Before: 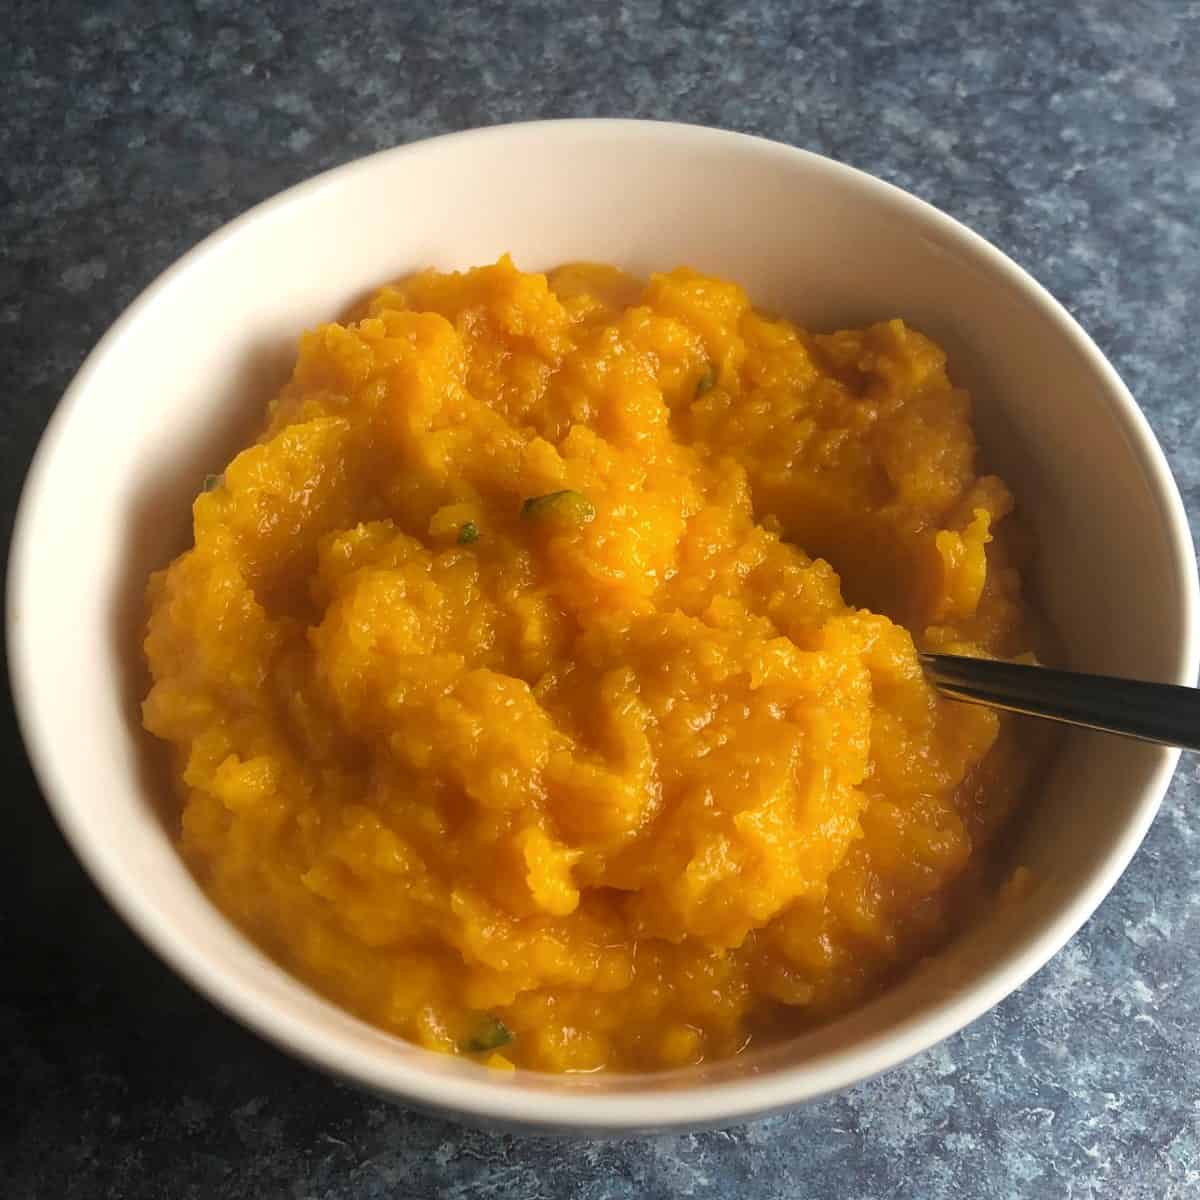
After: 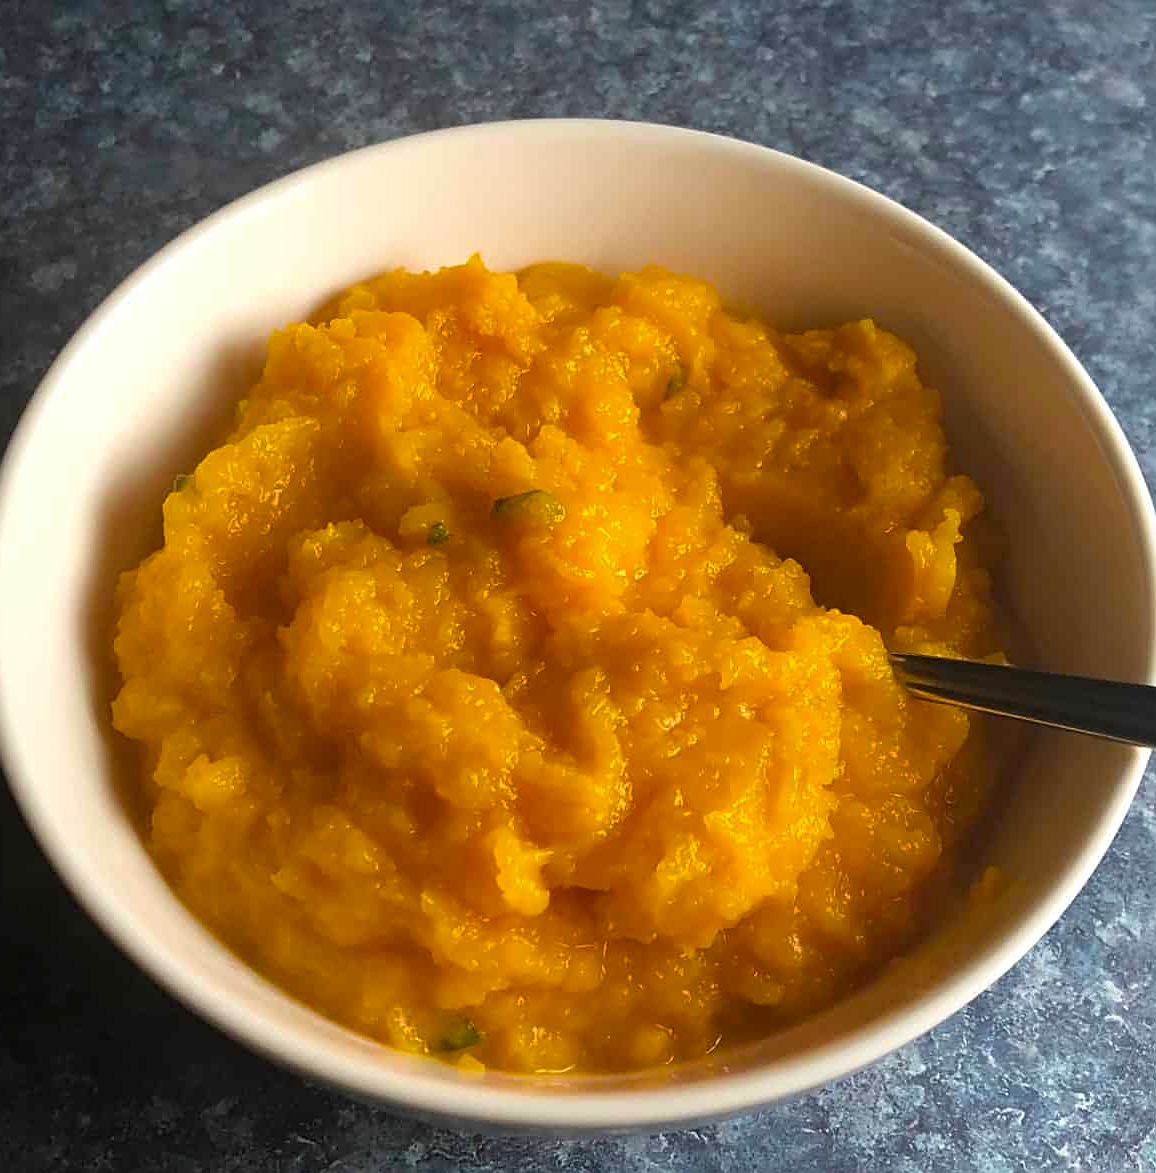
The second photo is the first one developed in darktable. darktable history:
color balance rgb: perceptual saturation grading › global saturation 20%, global vibrance 20%
sharpen: on, module defaults
crop and rotate: left 2.536%, right 1.107%, bottom 2.246%
